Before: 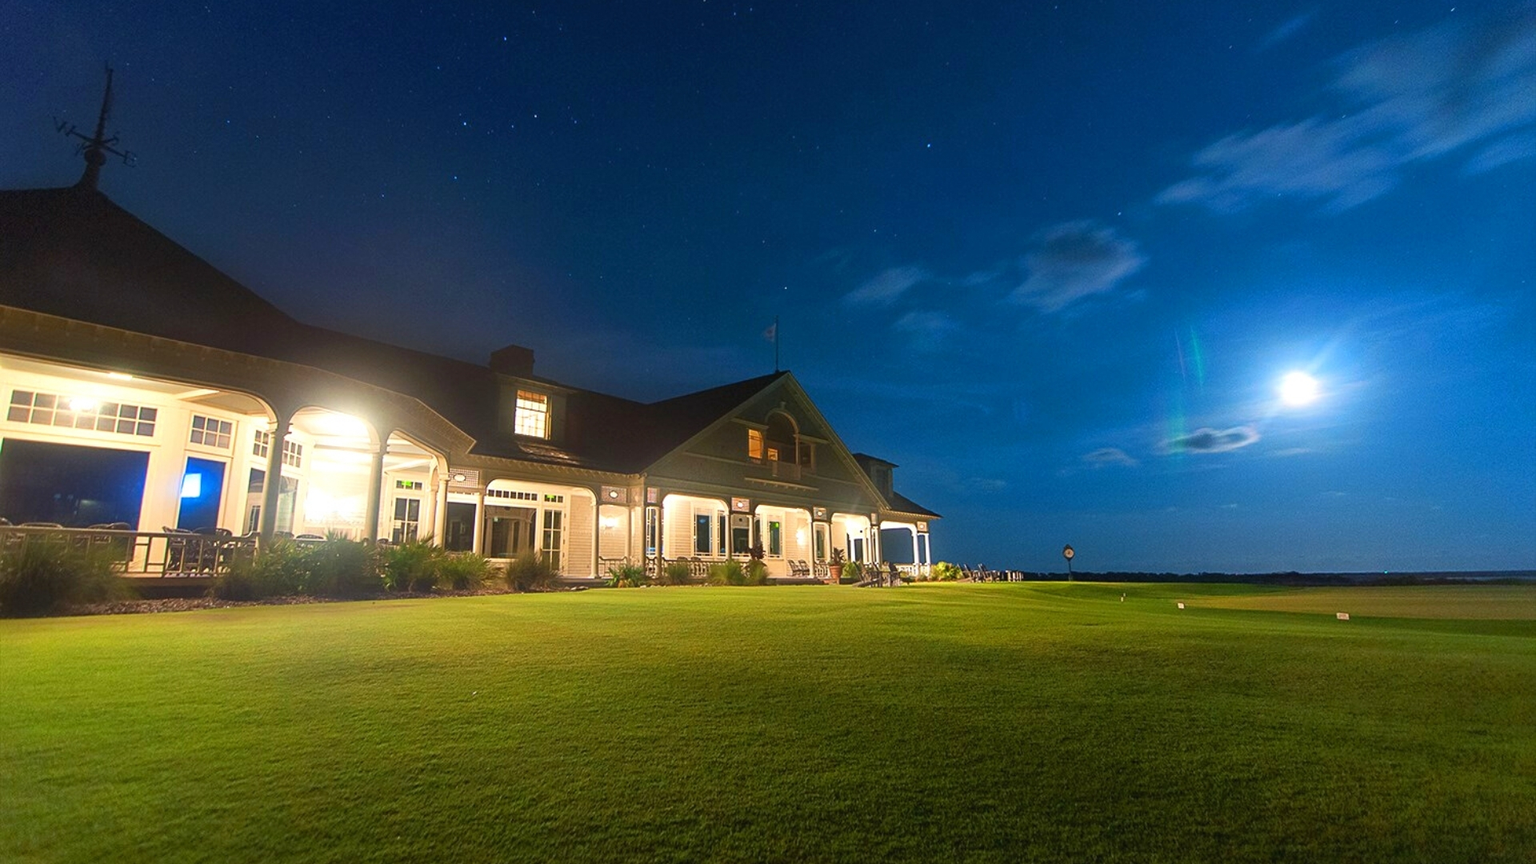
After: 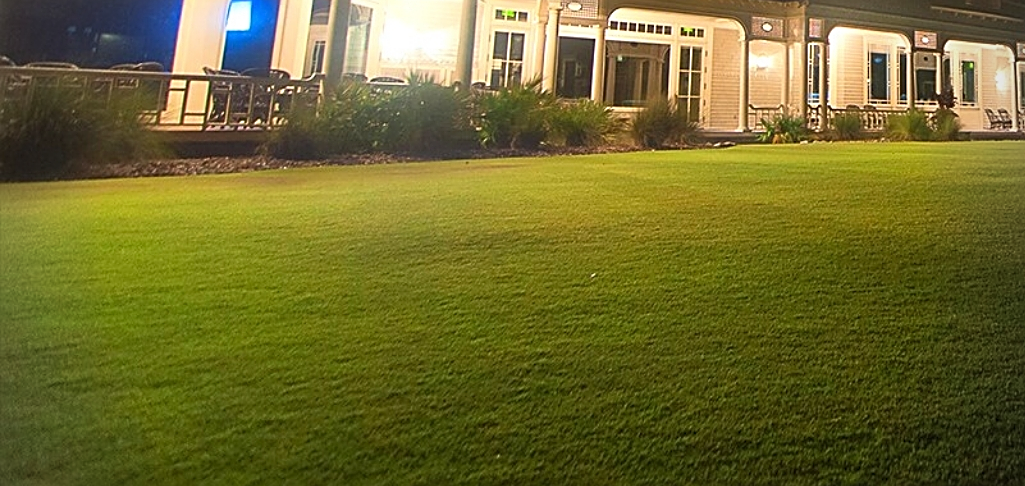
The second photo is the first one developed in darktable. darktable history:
vignetting: unbound false
sharpen: on, module defaults
crop and rotate: top 54.778%, right 46.61%, bottom 0.159%
